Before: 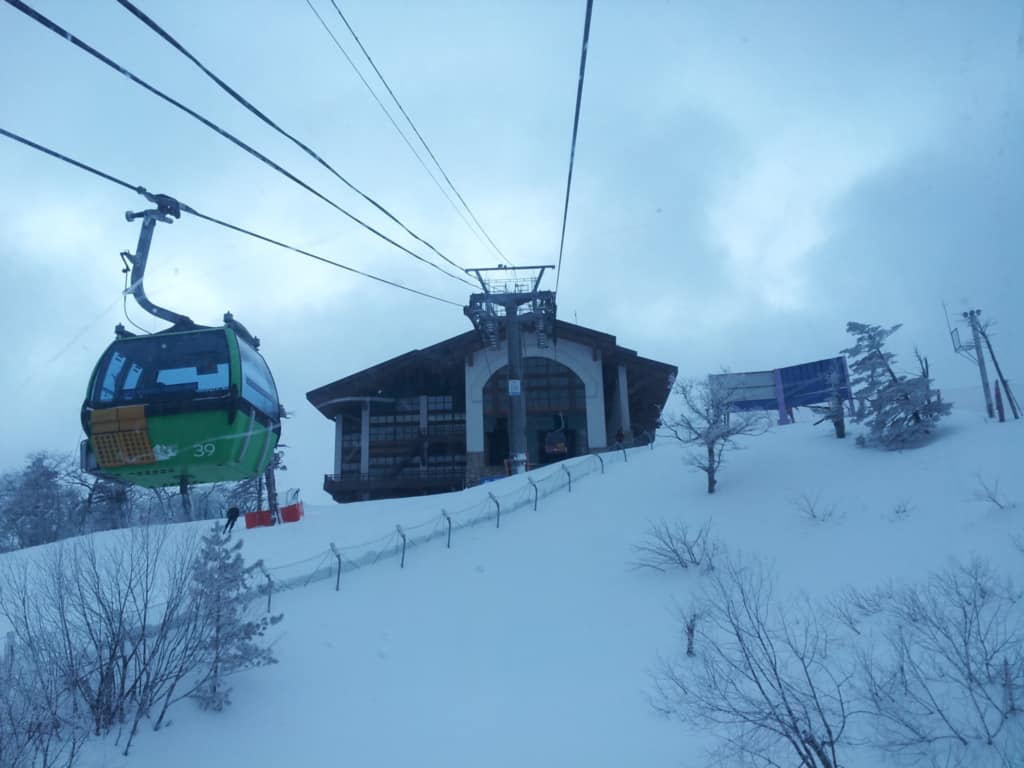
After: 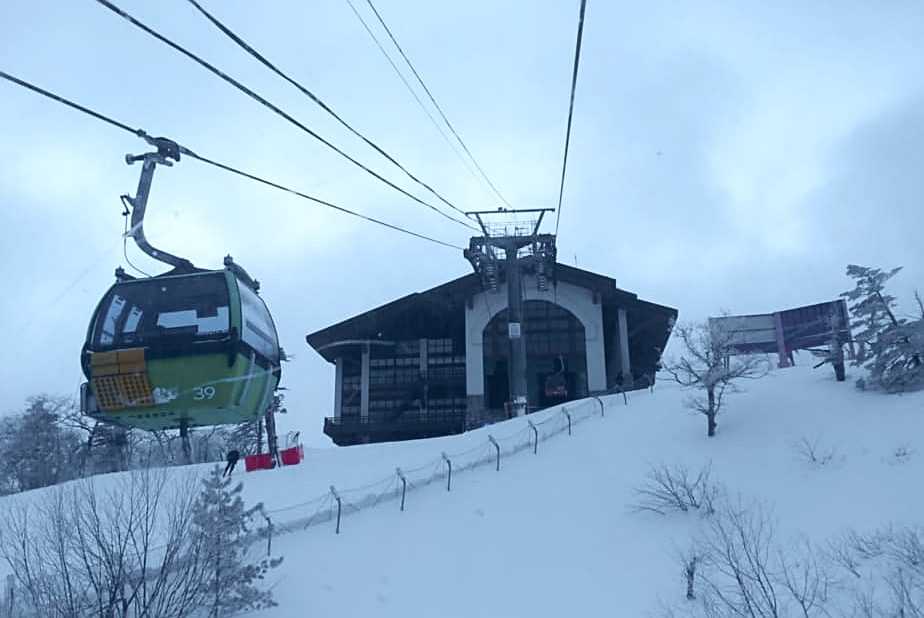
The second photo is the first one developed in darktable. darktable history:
tone curve: curves: ch0 [(0, 0.036) (0.119, 0.115) (0.466, 0.498) (0.715, 0.767) (0.817, 0.865) (1, 0.998)]; ch1 [(0, 0) (0.377, 0.416) (0.44, 0.461) (0.487, 0.49) (0.514, 0.517) (0.536, 0.577) (0.66, 0.724) (1, 1)]; ch2 [(0, 0) (0.38, 0.405) (0.463, 0.443) (0.492, 0.486) (0.526, 0.541) (0.578, 0.598) (0.653, 0.698) (1, 1)], color space Lab, independent channels, preserve colors none
crop: top 7.457%, right 9.706%, bottom 12.014%
sharpen: on, module defaults
tone equalizer: on, module defaults
